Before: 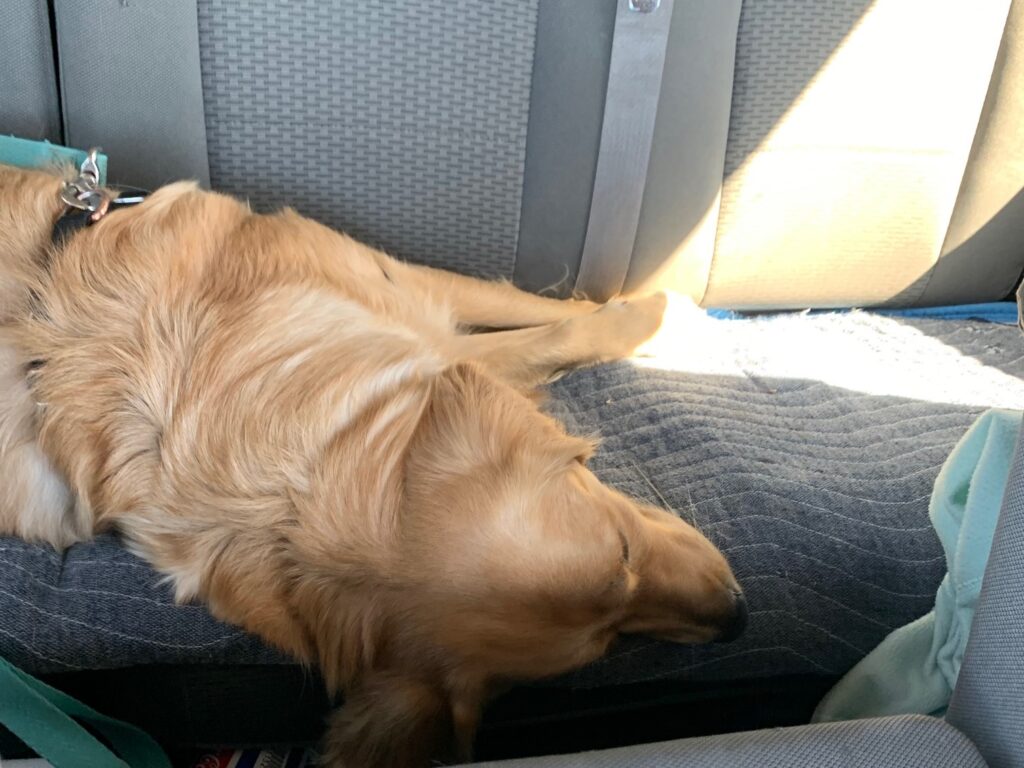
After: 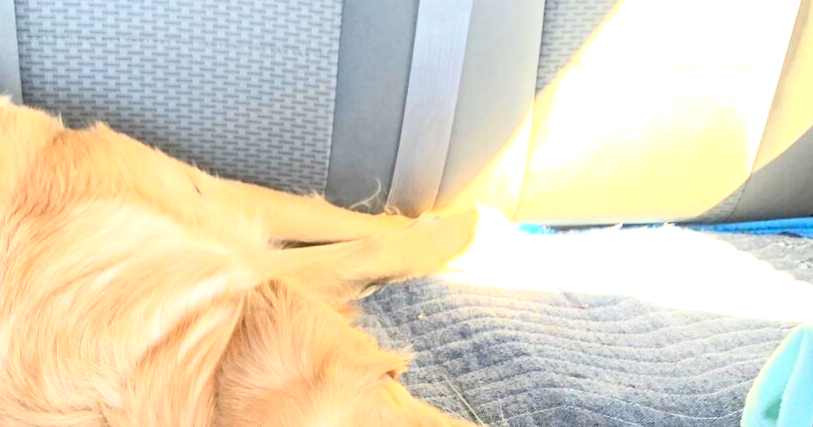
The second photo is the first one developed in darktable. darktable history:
contrast brightness saturation: contrast 0.24, brightness 0.26, saturation 0.39
crop: left 18.38%, top 11.092%, right 2.134%, bottom 33.217%
exposure: exposure 0.648 EV, compensate highlight preservation false
